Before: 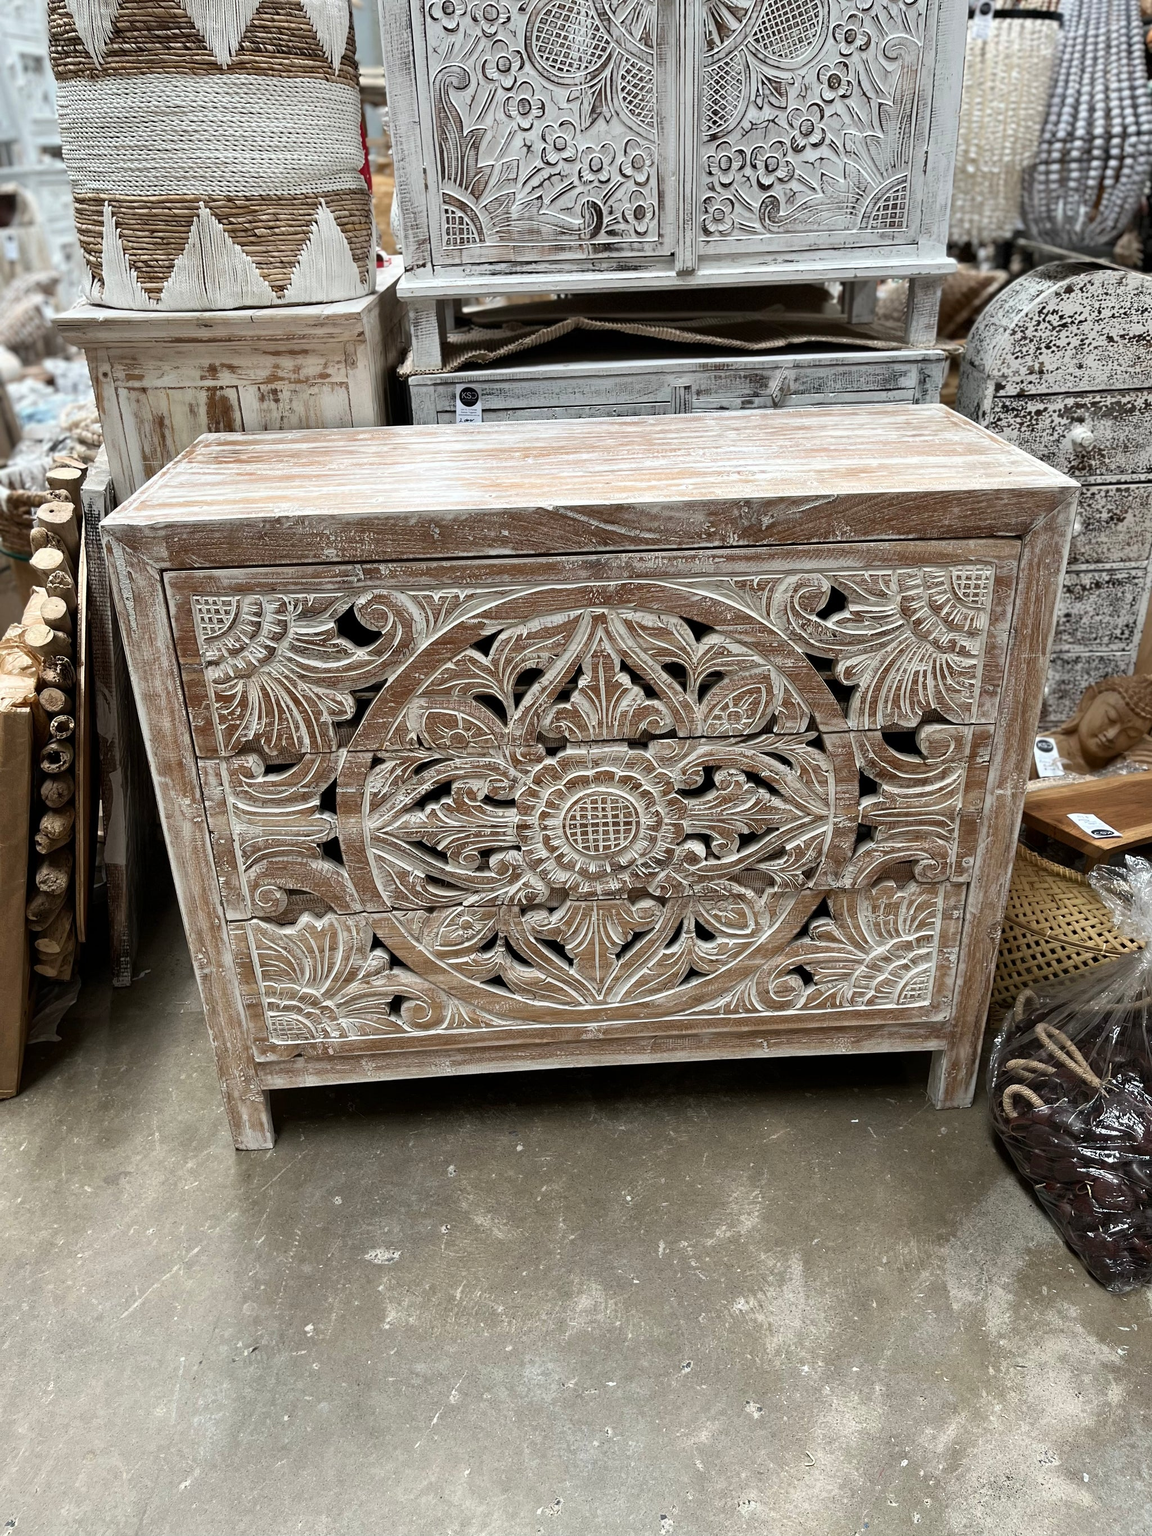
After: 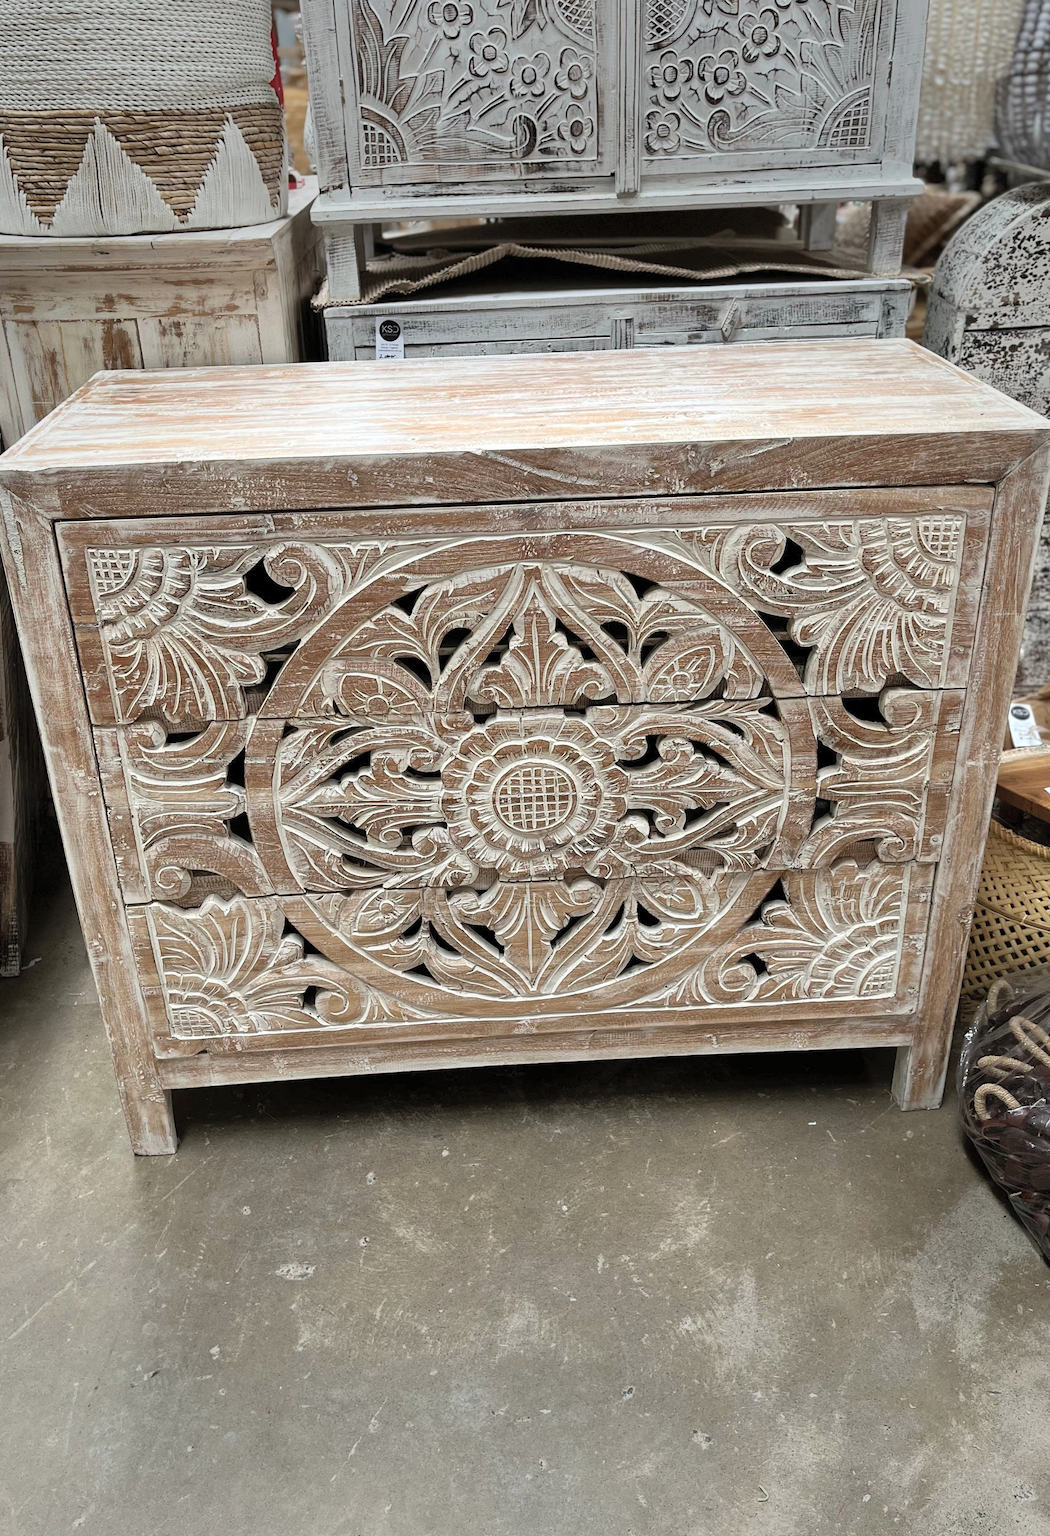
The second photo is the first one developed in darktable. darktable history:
contrast brightness saturation: brightness 0.146
crop: left 9.838%, top 6.224%, right 6.884%, bottom 2.423%
vignetting: fall-off start 71.08%, brightness -0.376, saturation 0.013, width/height ratio 1.334
